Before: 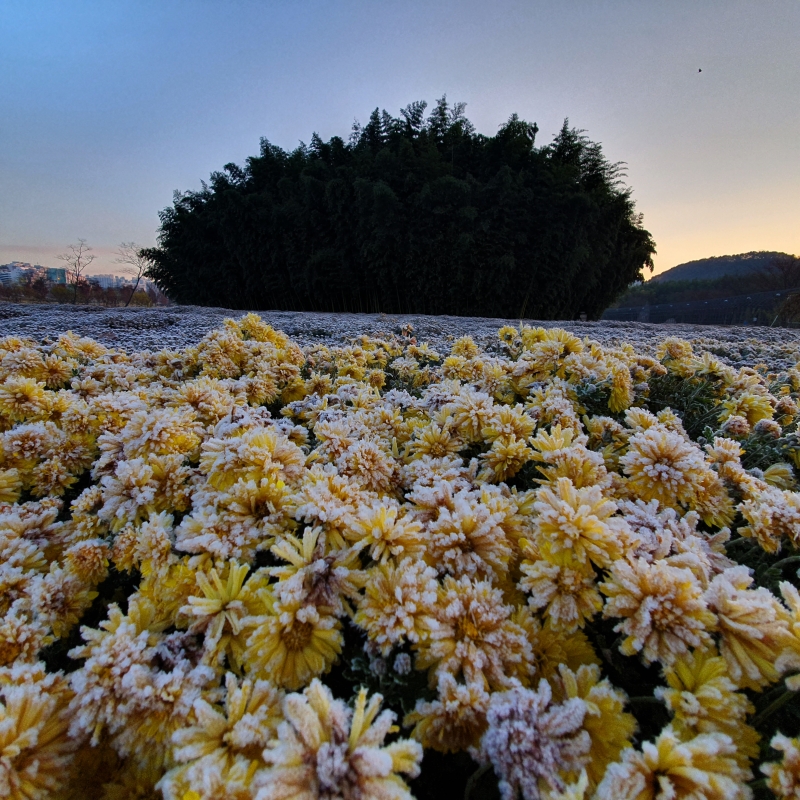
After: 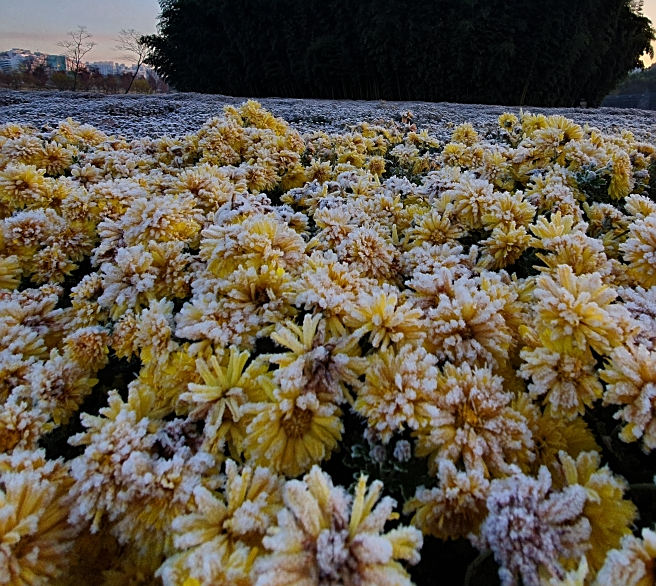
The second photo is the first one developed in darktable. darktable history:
levels: black 8.56%
sharpen: amount 0.495
crop: top 26.699%, right 17.976%
